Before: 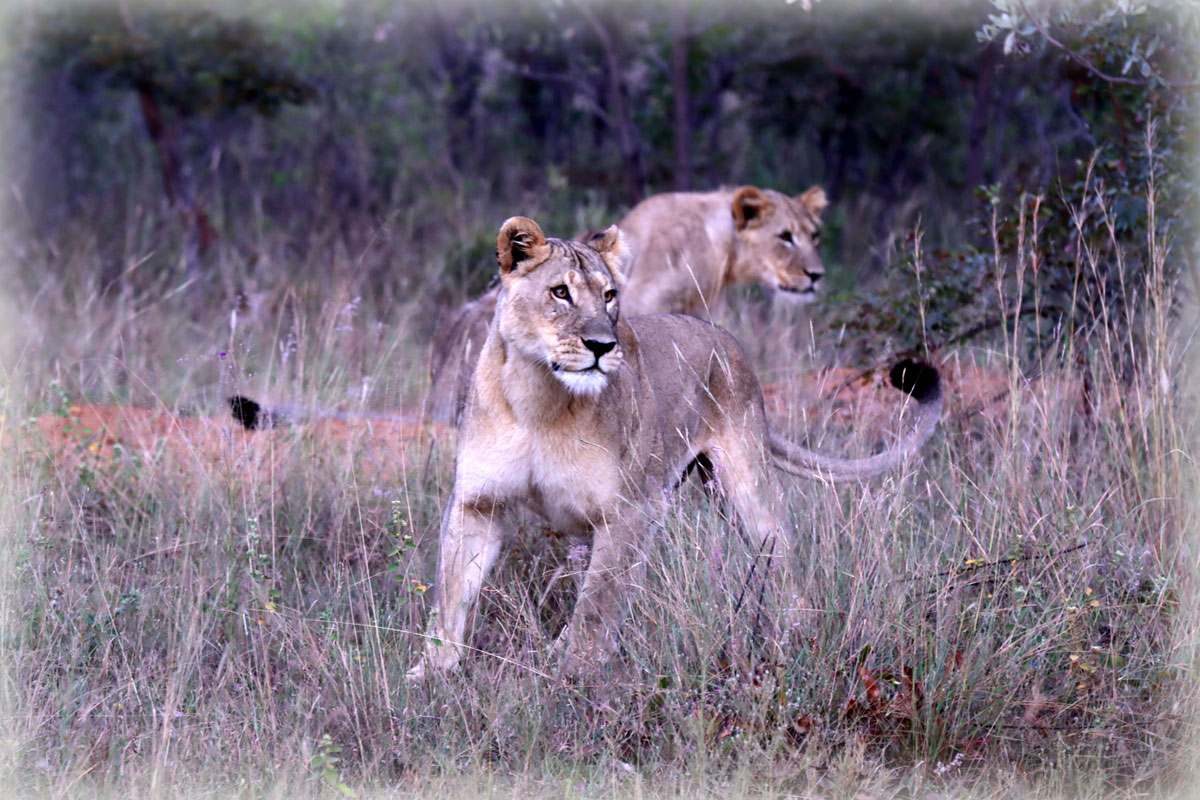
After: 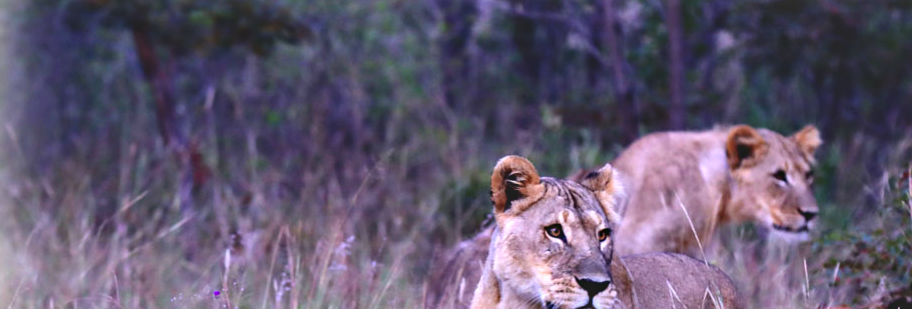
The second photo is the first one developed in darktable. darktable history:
exposure: black level correction -0.015, compensate highlight preservation false
shadows and highlights: soften with gaussian
haze removal: compatibility mode true, adaptive false
crop: left 0.552%, top 7.636%, right 23.374%, bottom 53.728%
contrast brightness saturation: contrast 0.086, saturation 0.265
